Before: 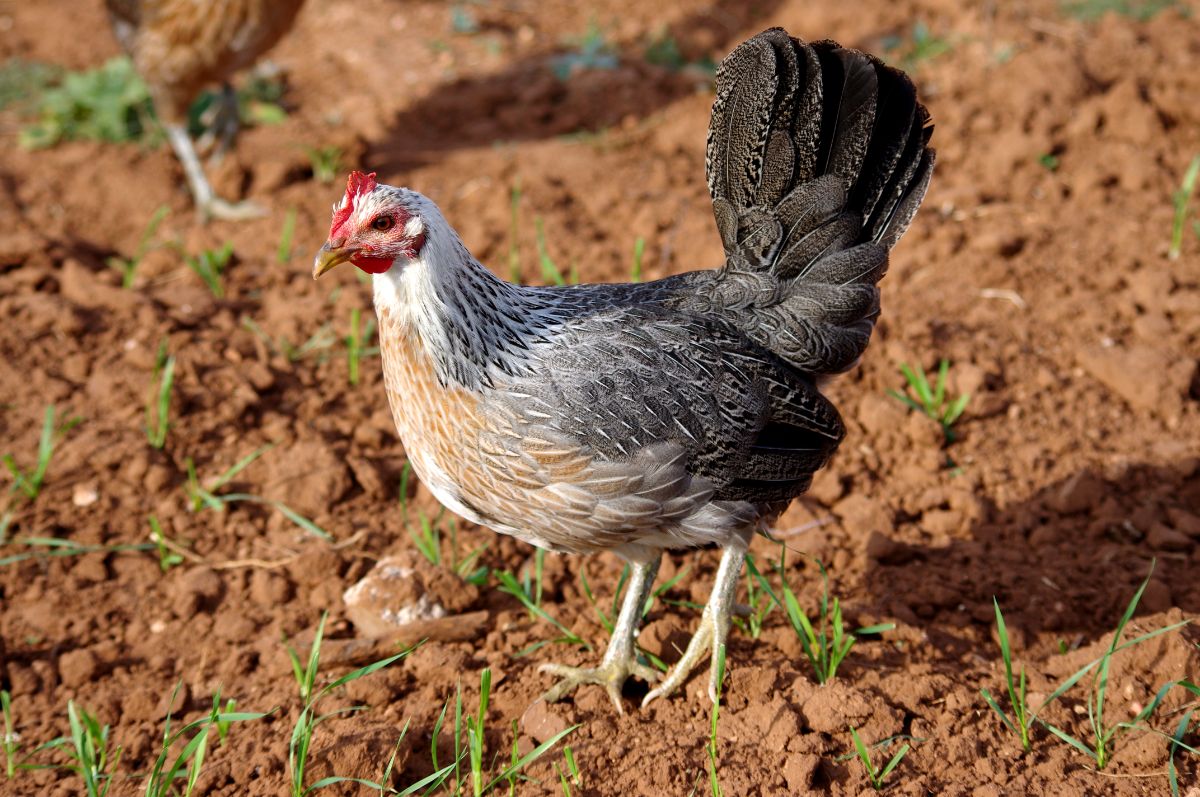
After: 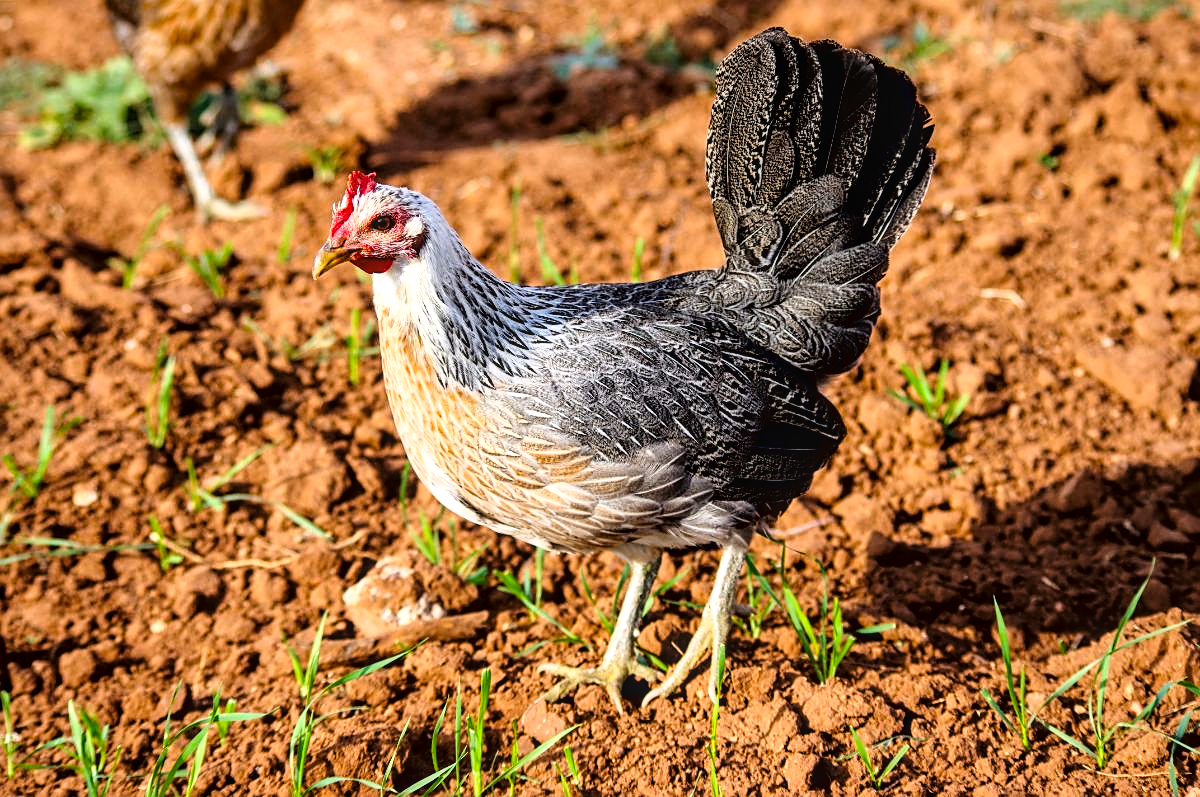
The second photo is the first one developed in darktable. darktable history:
local contrast: on, module defaults
white balance: emerald 1
tone curve: curves: ch0 [(0, 0.016) (0.11, 0.039) (0.259, 0.235) (0.383, 0.437) (0.499, 0.597) (0.733, 0.867) (0.843, 0.948) (1, 1)], color space Lab, linked channels, preserve colors none
sharpen: on, module defaults
color balance rgb: linear chroma grading › global chroma 10%, perceptual saturation grading › global saturation 5%, perceptual brilliance grading › global brilliance 4%, global vibrance 7%, saturation formula JzAzBz (2021)
